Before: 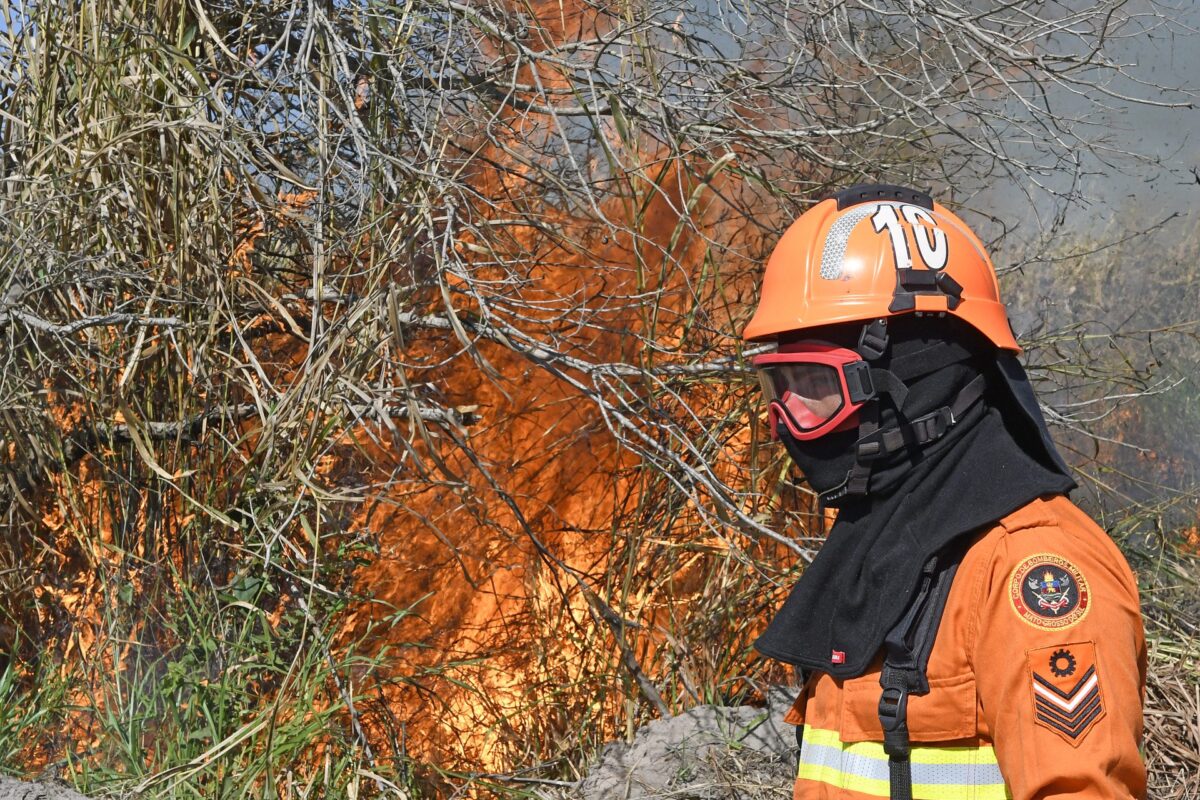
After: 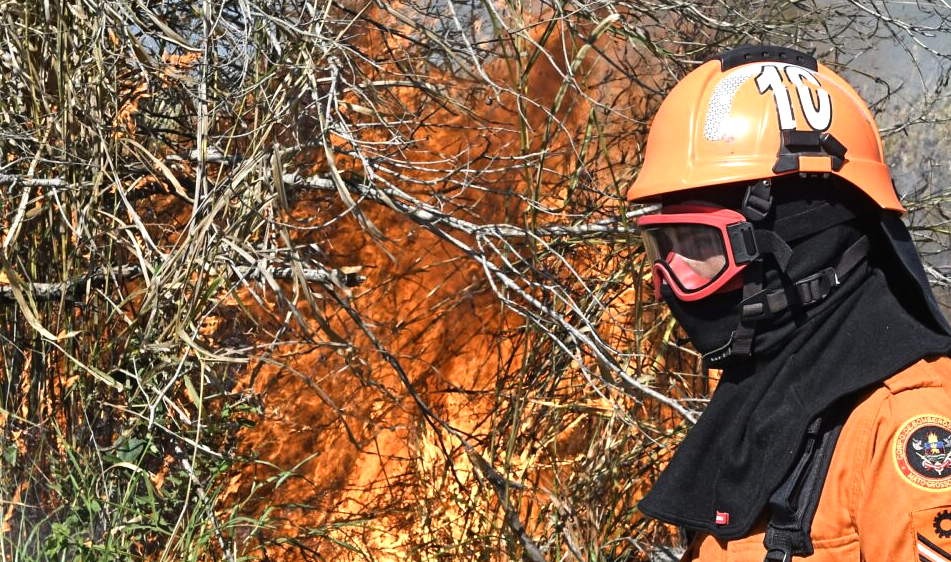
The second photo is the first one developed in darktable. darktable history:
crop: left 9.733%, top 17.38%, right 10.953%, bottom 12.363%
shadows and highlights: radius 100.71, shadows 50.67, highlights -64.24, highlights color adjustment 88.99%, soften with gaussian
color calibration: illuminant same as pipeline (D50), adaptation XYZ, x 0.346, y 0.358, temperature 5018.22 K
tone equalizer: -8 EV -0.711 EV, -7 EV -0.722 EV, -6 EV -0.612 EV, -5 EV -0.378 EV, -3 EV 0.389 EV, -2 EV 0.6 EV, -1 EV 0.685 EV, +0 EV 0.723 EV, edges refinement/feathering 500, mask exposure compensation -1.57 EV, preserve details no
